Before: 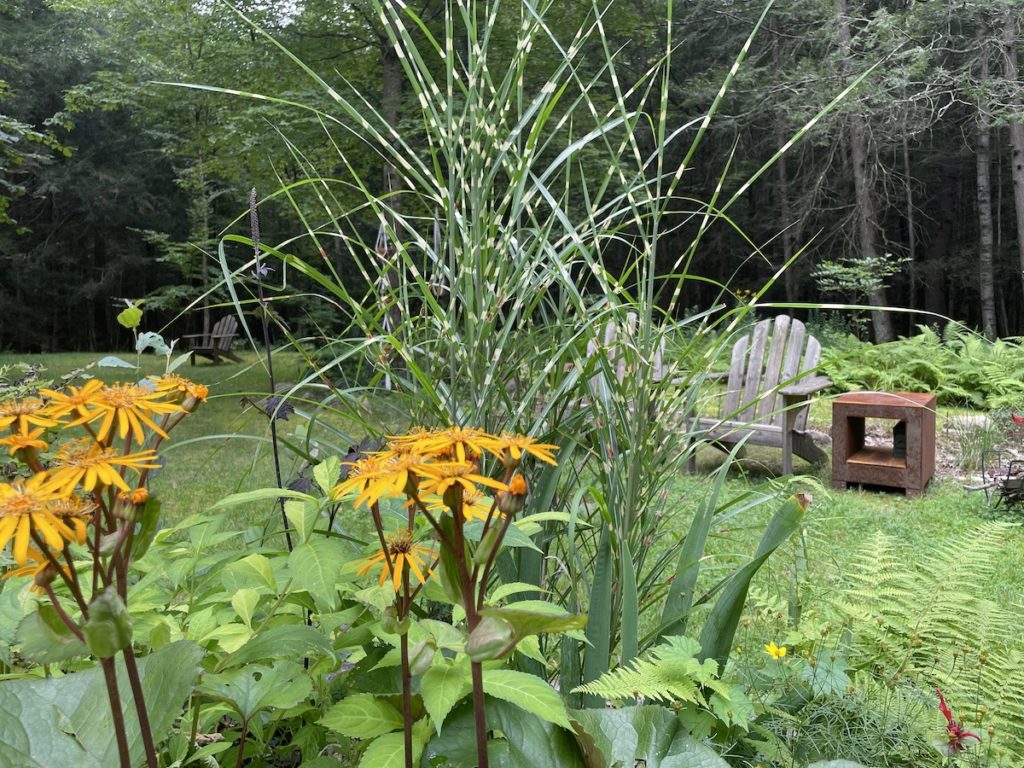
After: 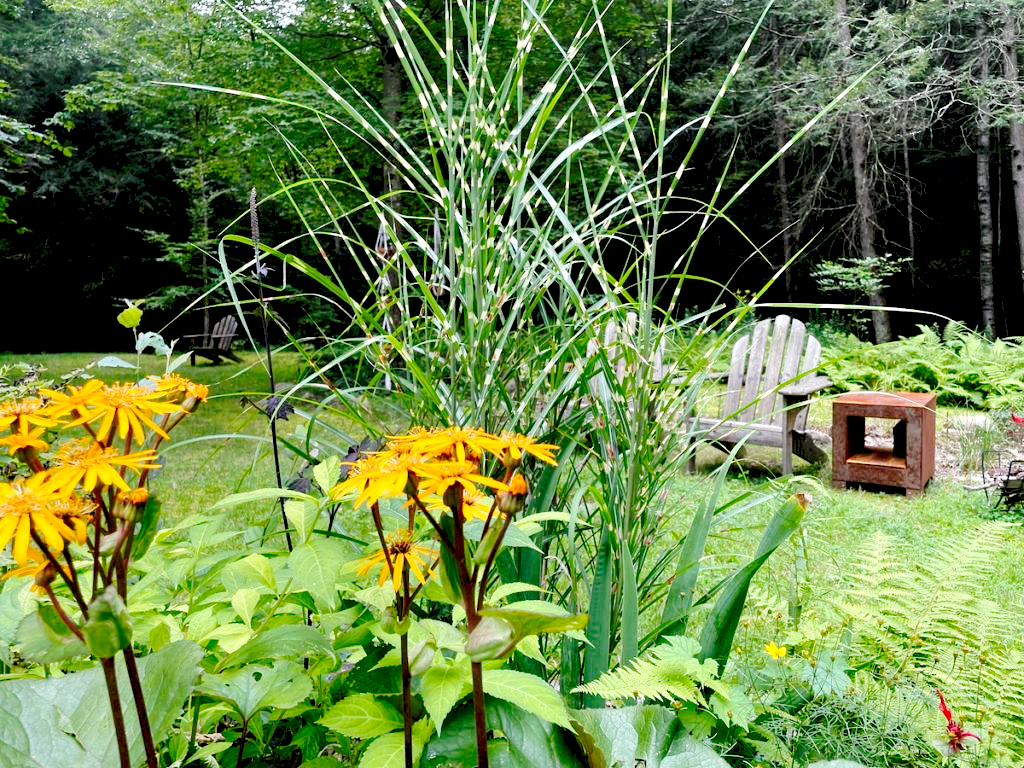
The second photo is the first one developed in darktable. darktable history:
exposure: black level correction 0.031, exposure 0.305 EV, compensate highlight preservation false
tone curve: curves: ch0 [(0, 0) (0.003, 0.112) (0.011, 0.115) (0.025, 0.111) (0.044, 0.114) (0.069, 0.126) (0.1, 0.144) (0.136, 0.164) (0.177, 0.196) (0.224, 0.249) (0.277, 0.316) (0.335, 0.401) (0.399, 0.487) (0.468, 0.571) (0.543, 0.647) (0.623, 0.728) (0.709, 0.795) (0.801, 0.866) (0.898, 0.933) (1, 1)], preserve colors none
